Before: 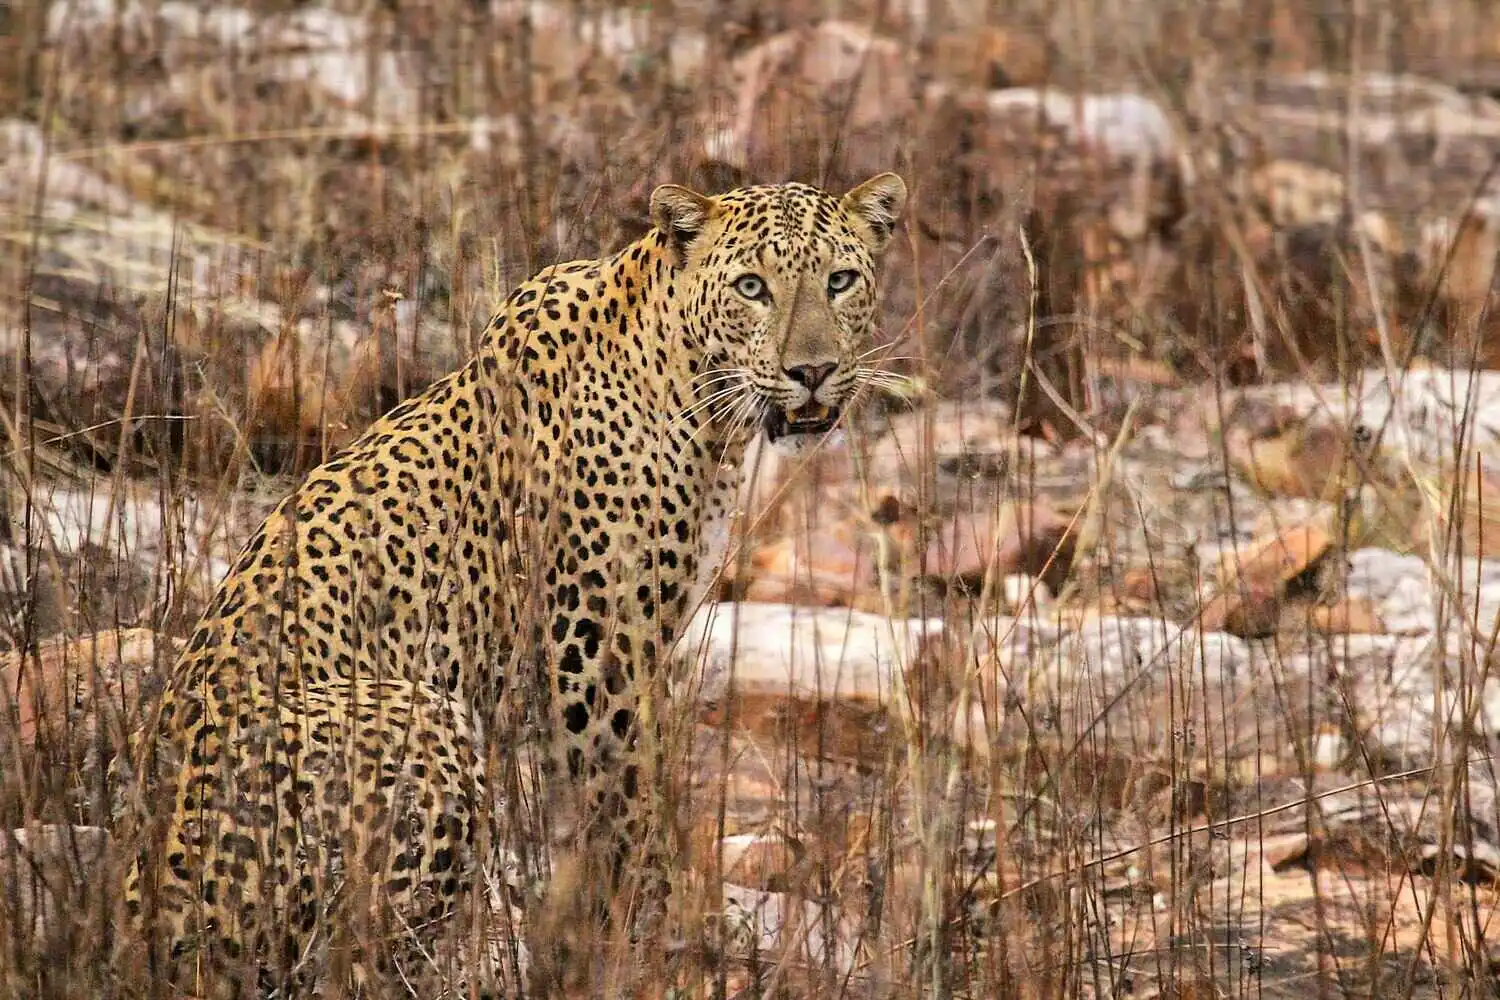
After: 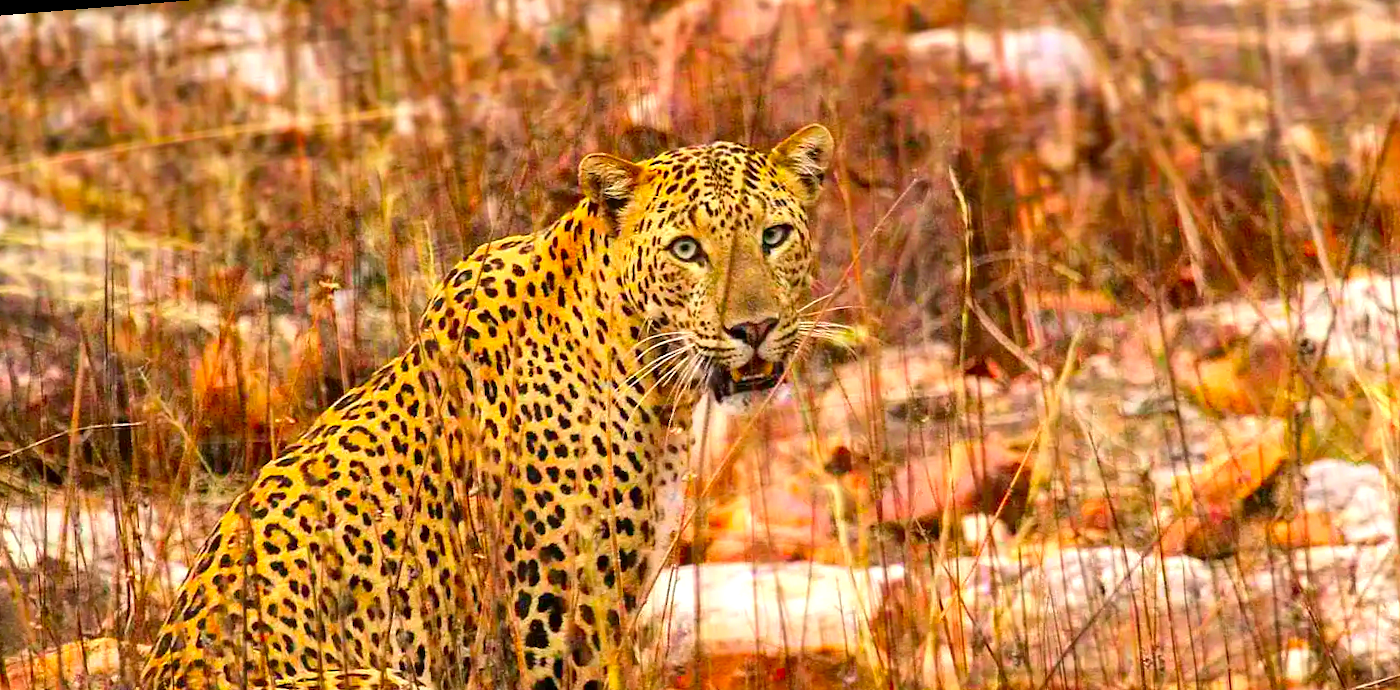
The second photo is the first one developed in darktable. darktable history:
exposure: exposure 0.375 EV, compensate highlight preservation false
crop: bottom 24.967%
rotate and perspective: rotation -4.57°, crop left 0.054, crop right 0.944, crop top 0.087, crop bottom 0.914
color correction: saturation 2.15
